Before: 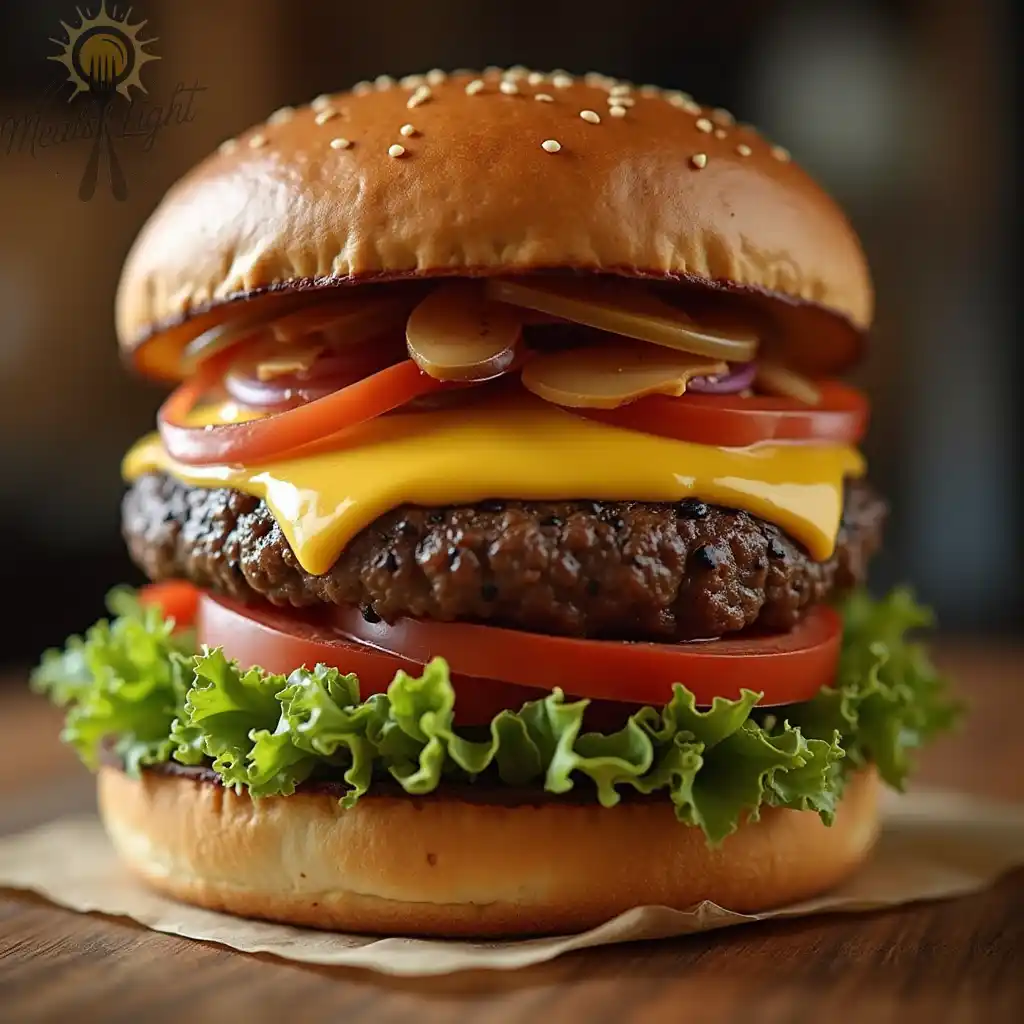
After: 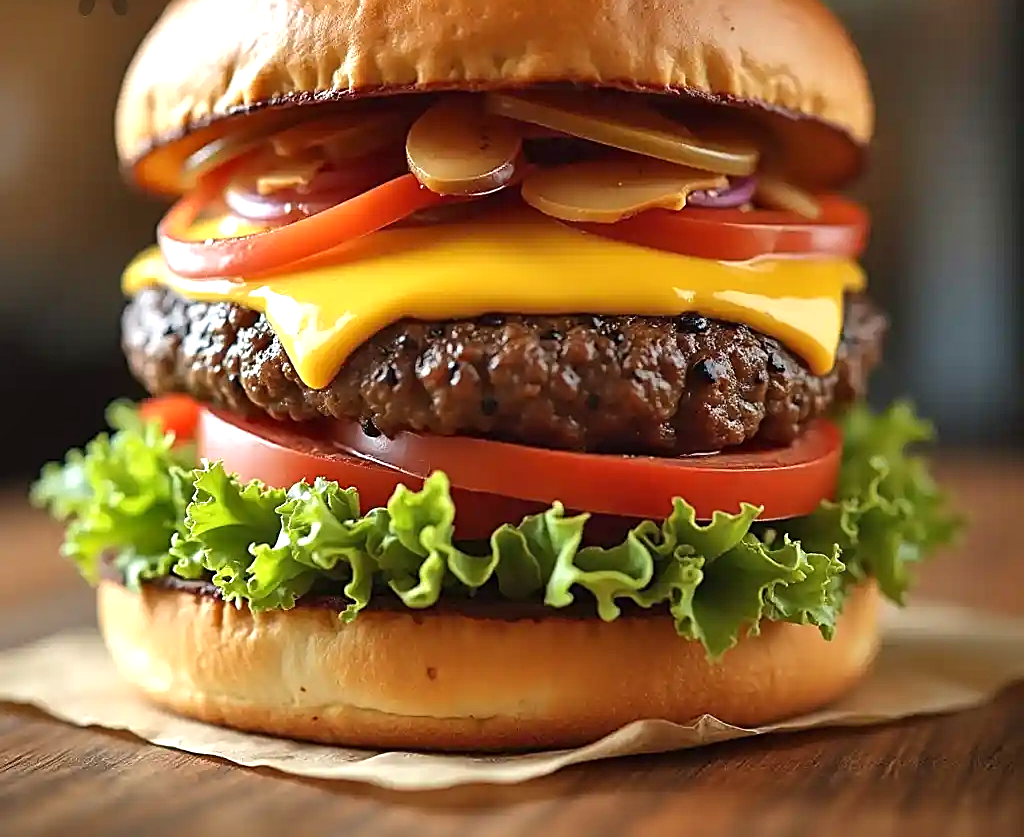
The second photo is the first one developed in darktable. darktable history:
sharpen: on, module defaults
exposure: black level correction 0, exposure 0.696 EV, compensate highlight preservation false
crop and rotate: top 18.241%
shadows and highlights: low approximation 0.01, soften with gaussian
